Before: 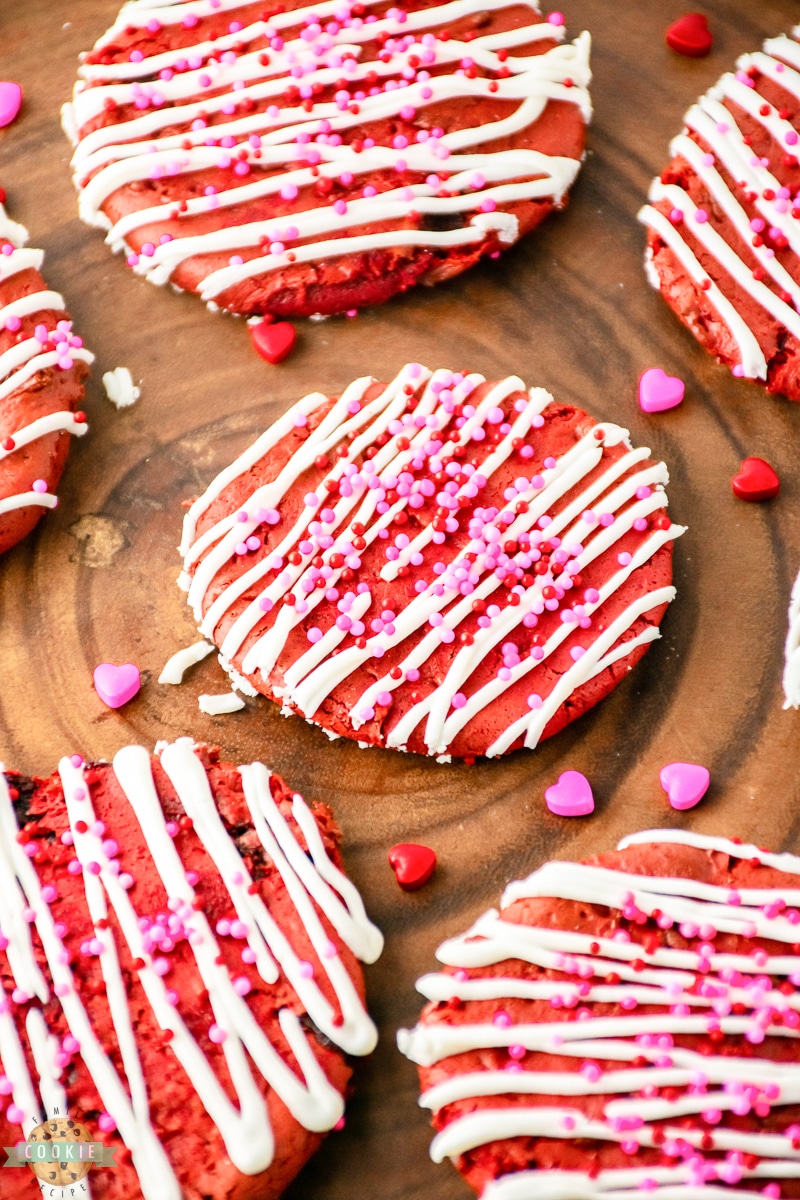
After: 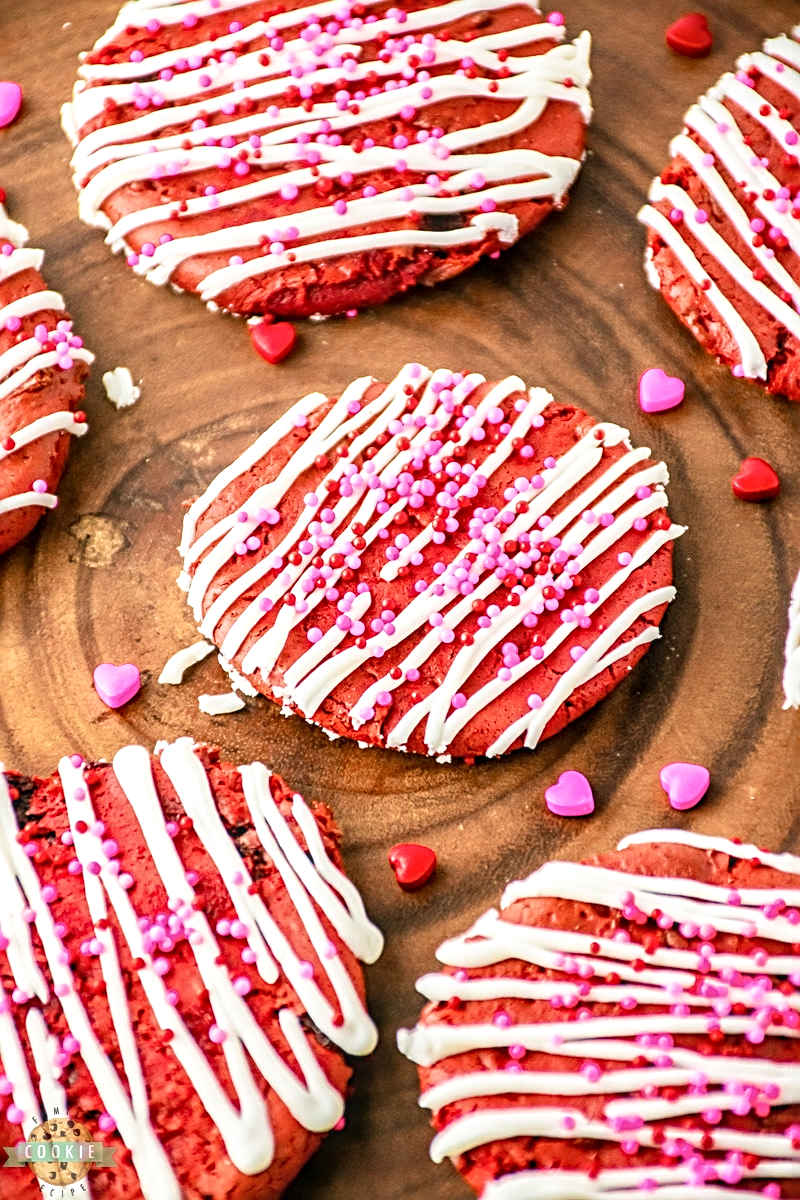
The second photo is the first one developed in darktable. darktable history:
local contrast: on, module defaults
velvia: on, module defaults
sharpen: radius 3.128
